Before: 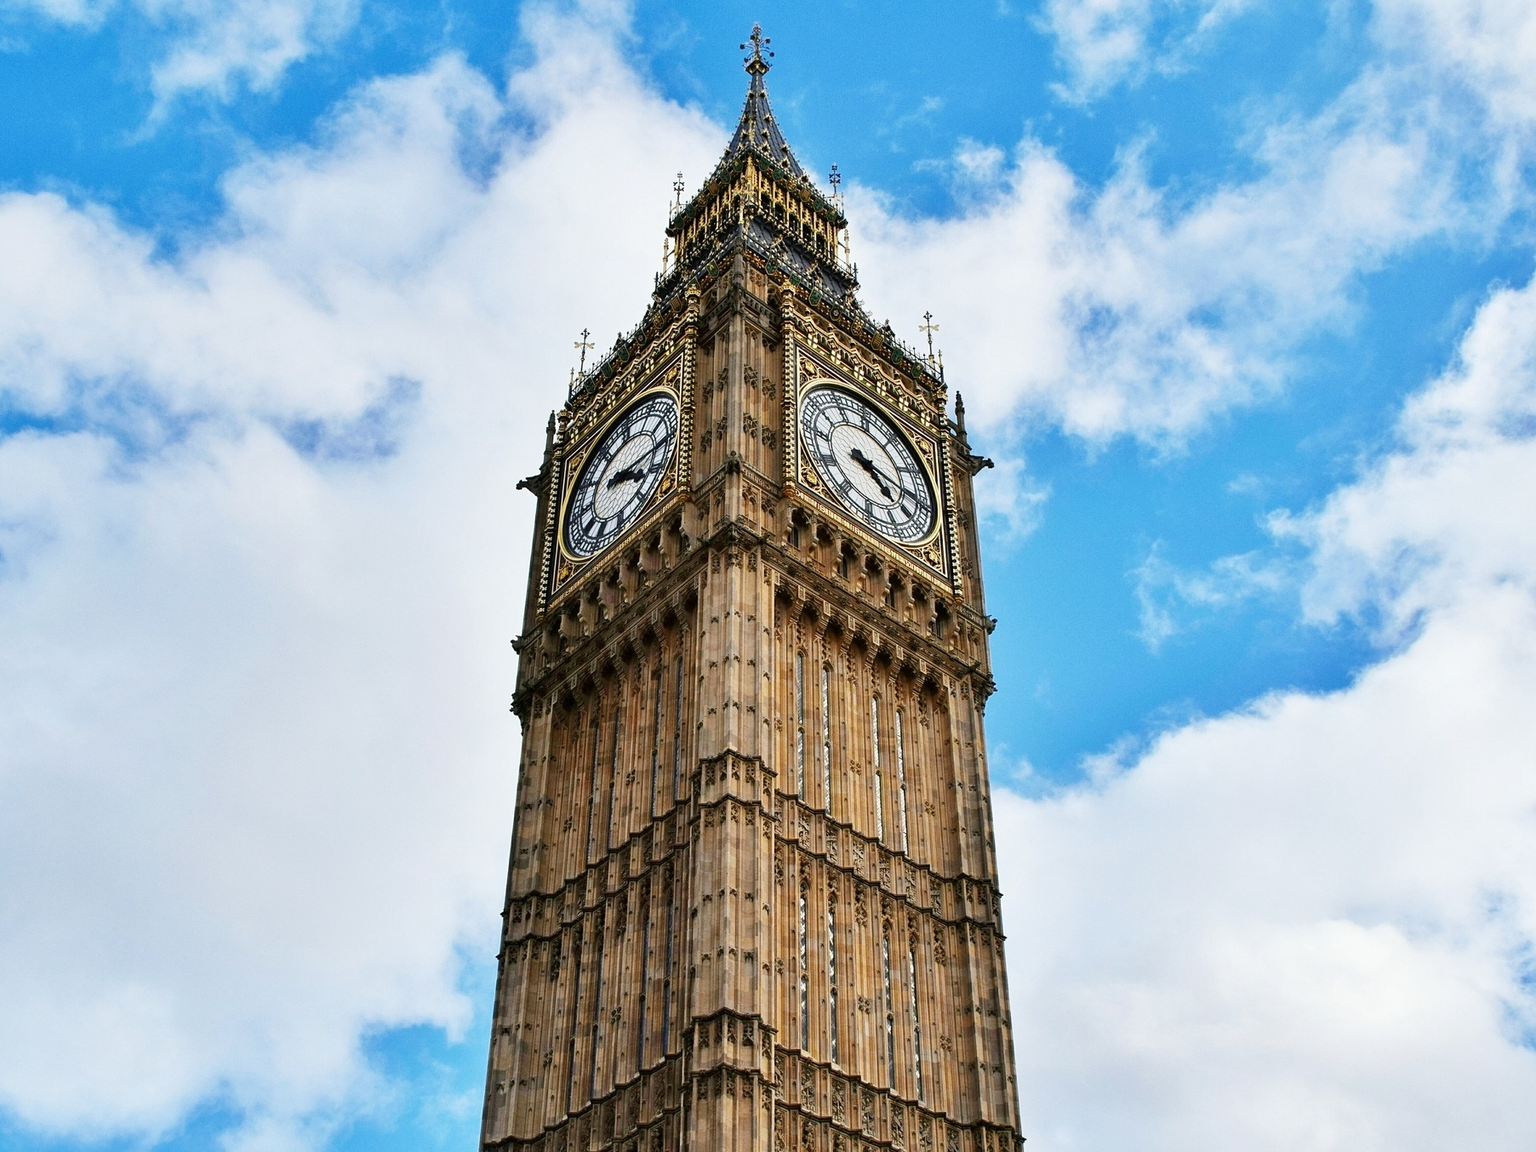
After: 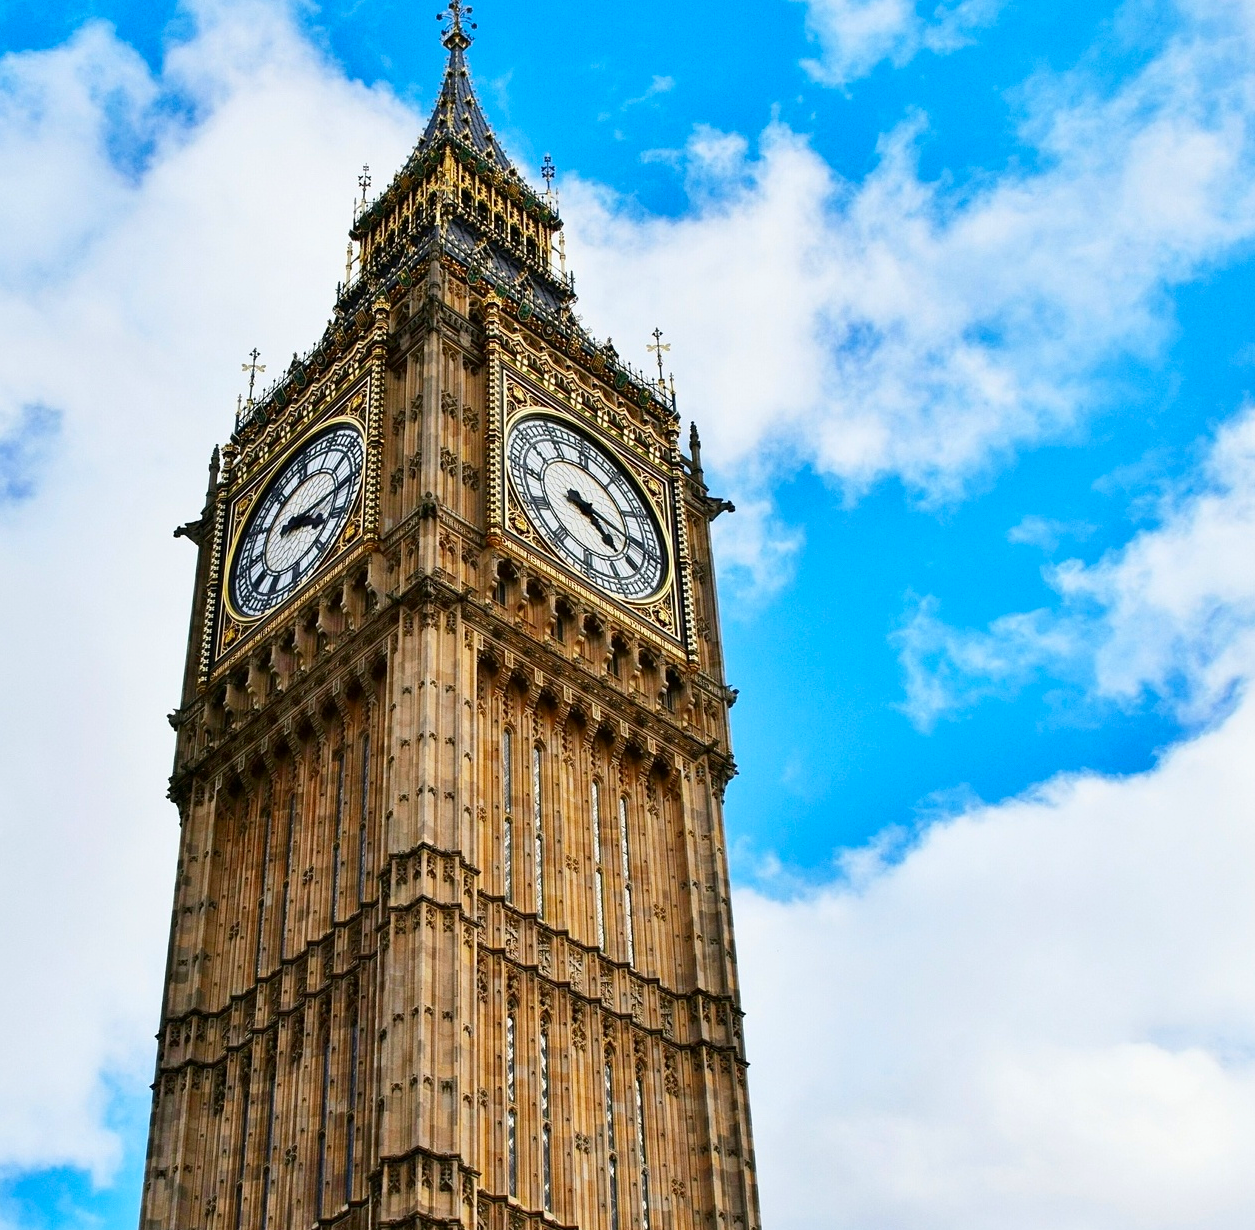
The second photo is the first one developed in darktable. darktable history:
crop and rotate: left 24.034%, top 2.838%, right 6.406%, bottom 6.299%
contrast brightness saturation: contrast 0.09, saturation 0.28
